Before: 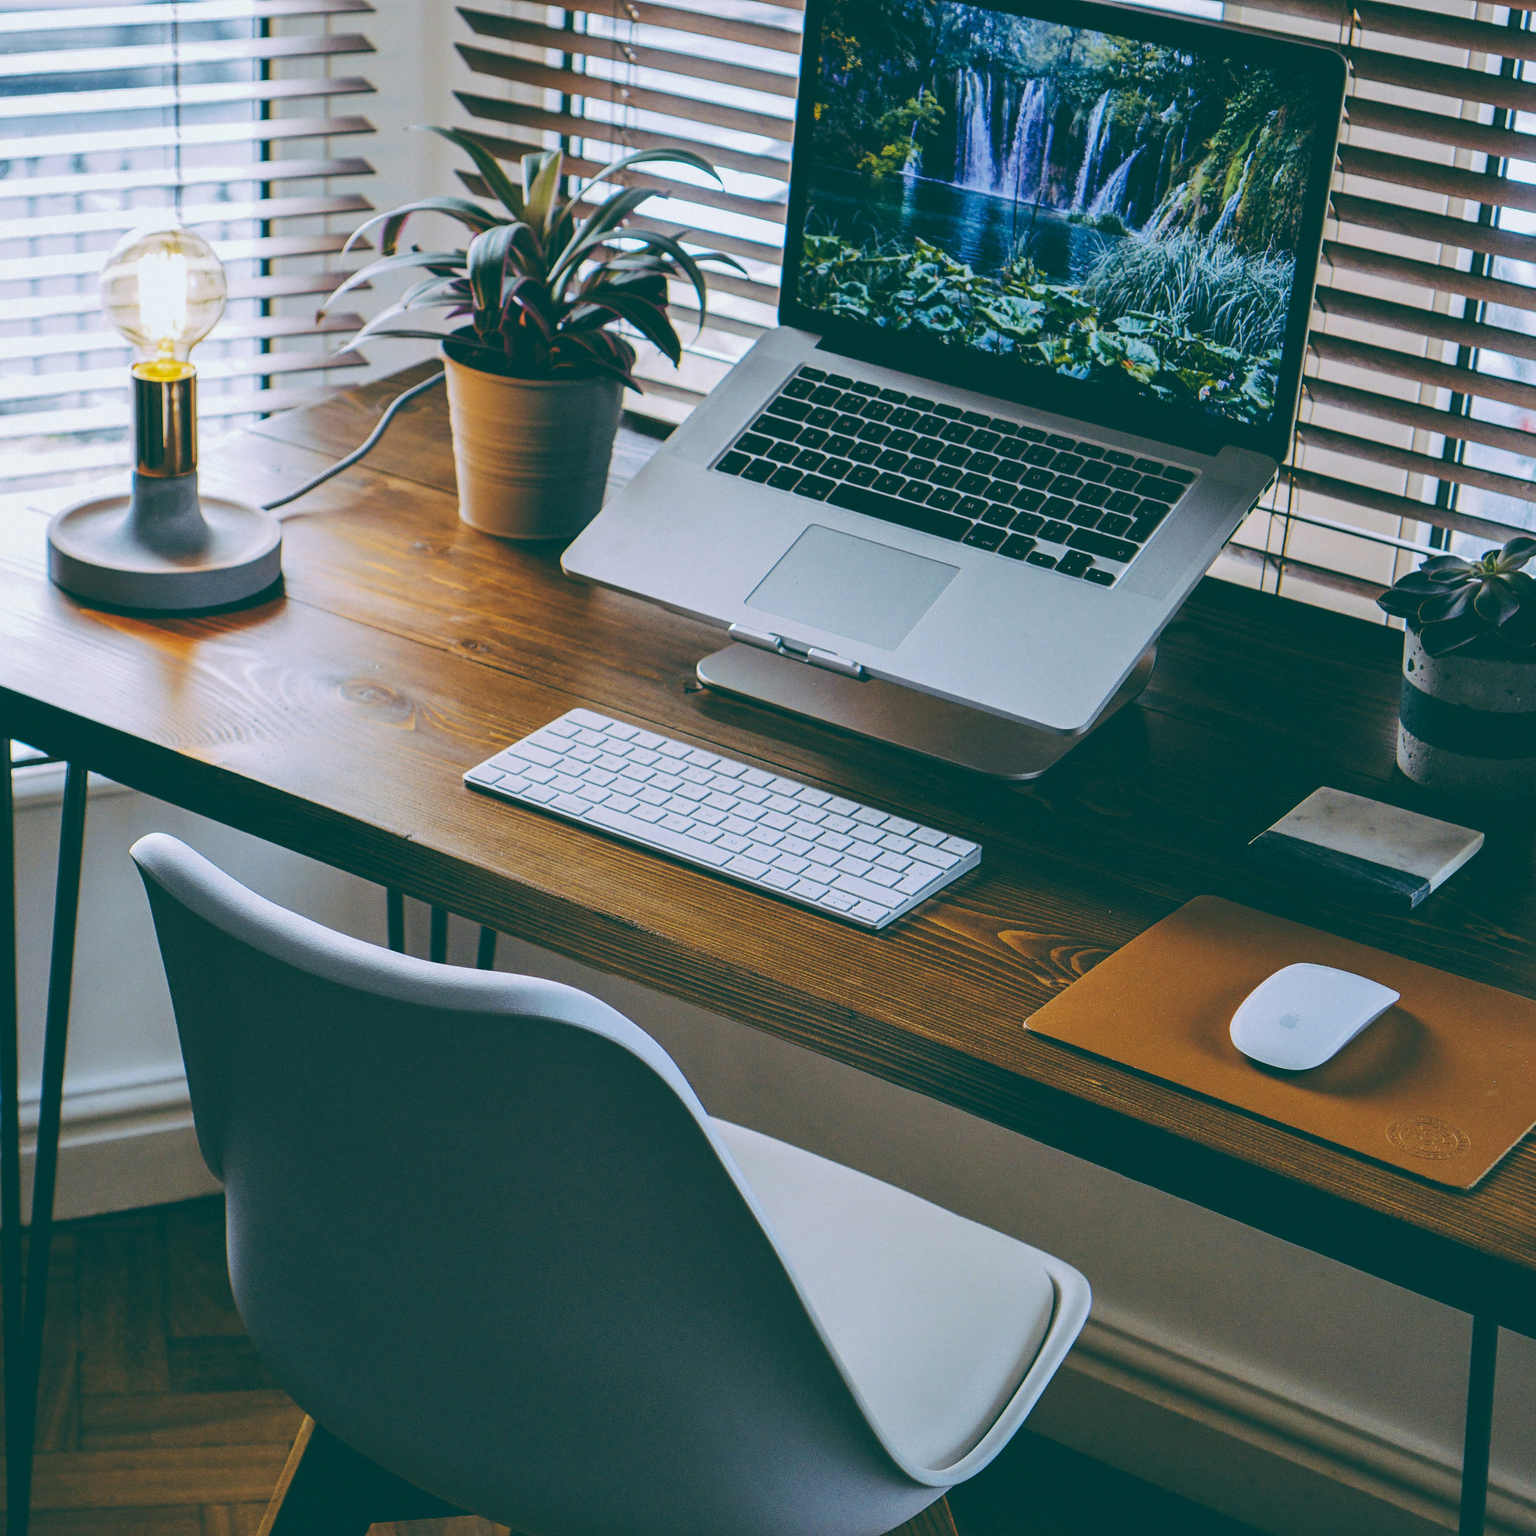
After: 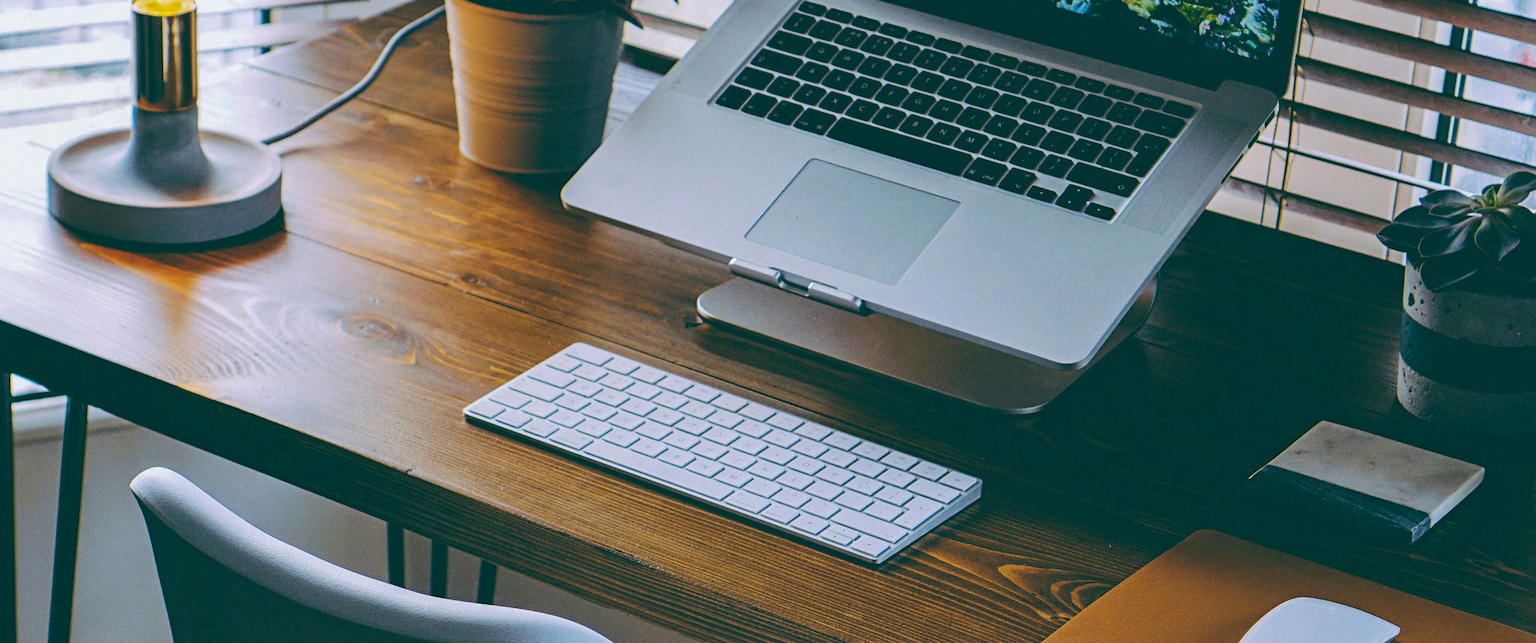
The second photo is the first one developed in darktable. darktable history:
crop and rotate: top 23.84%, bottom 34.294%
haze removal: compatibility mode true, adaptive false
rotate and perspective: automatic cropping off
